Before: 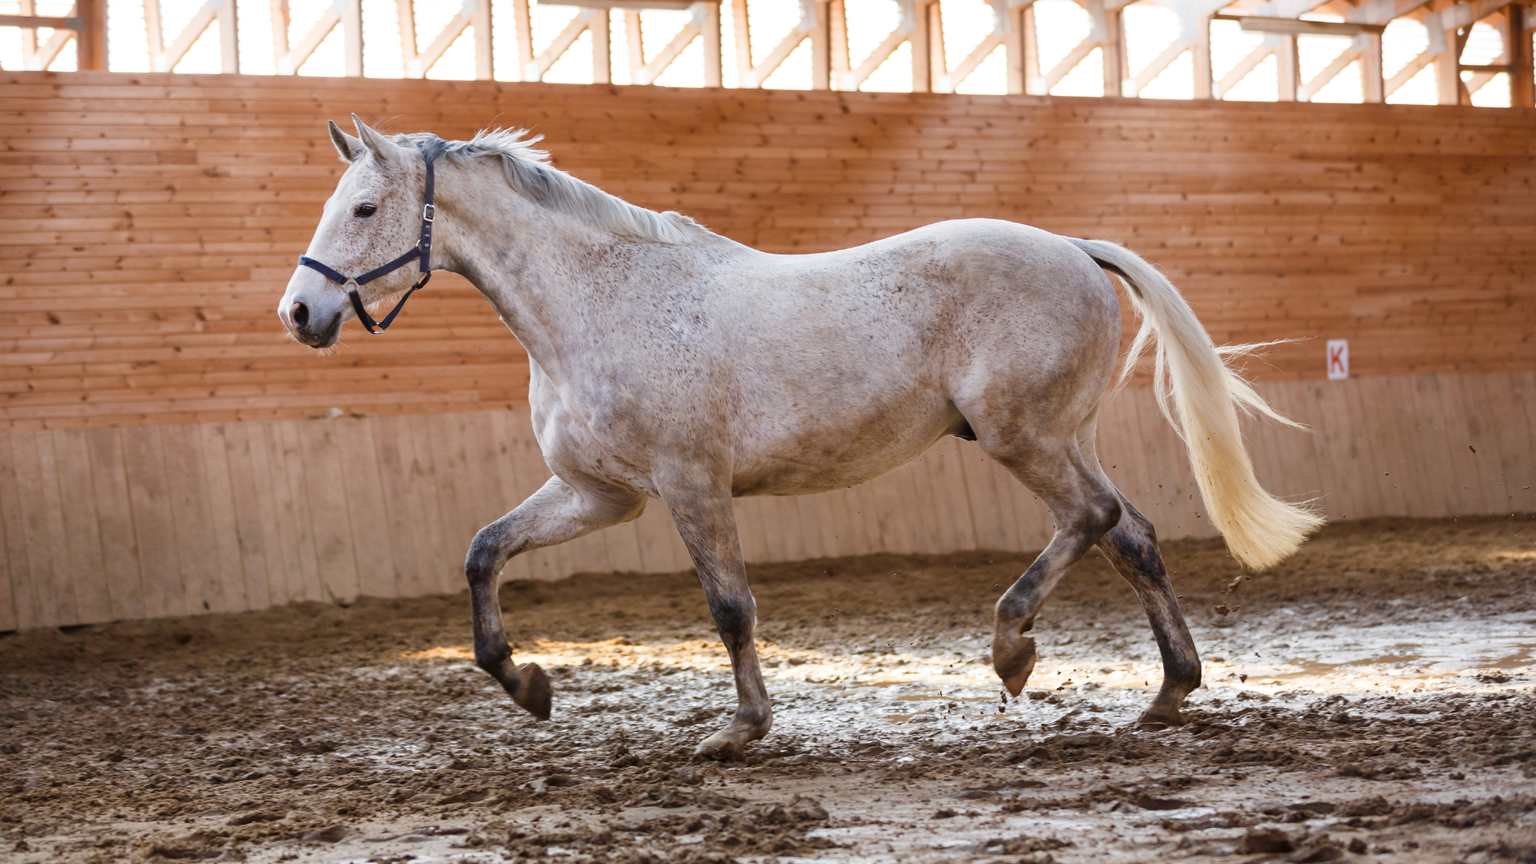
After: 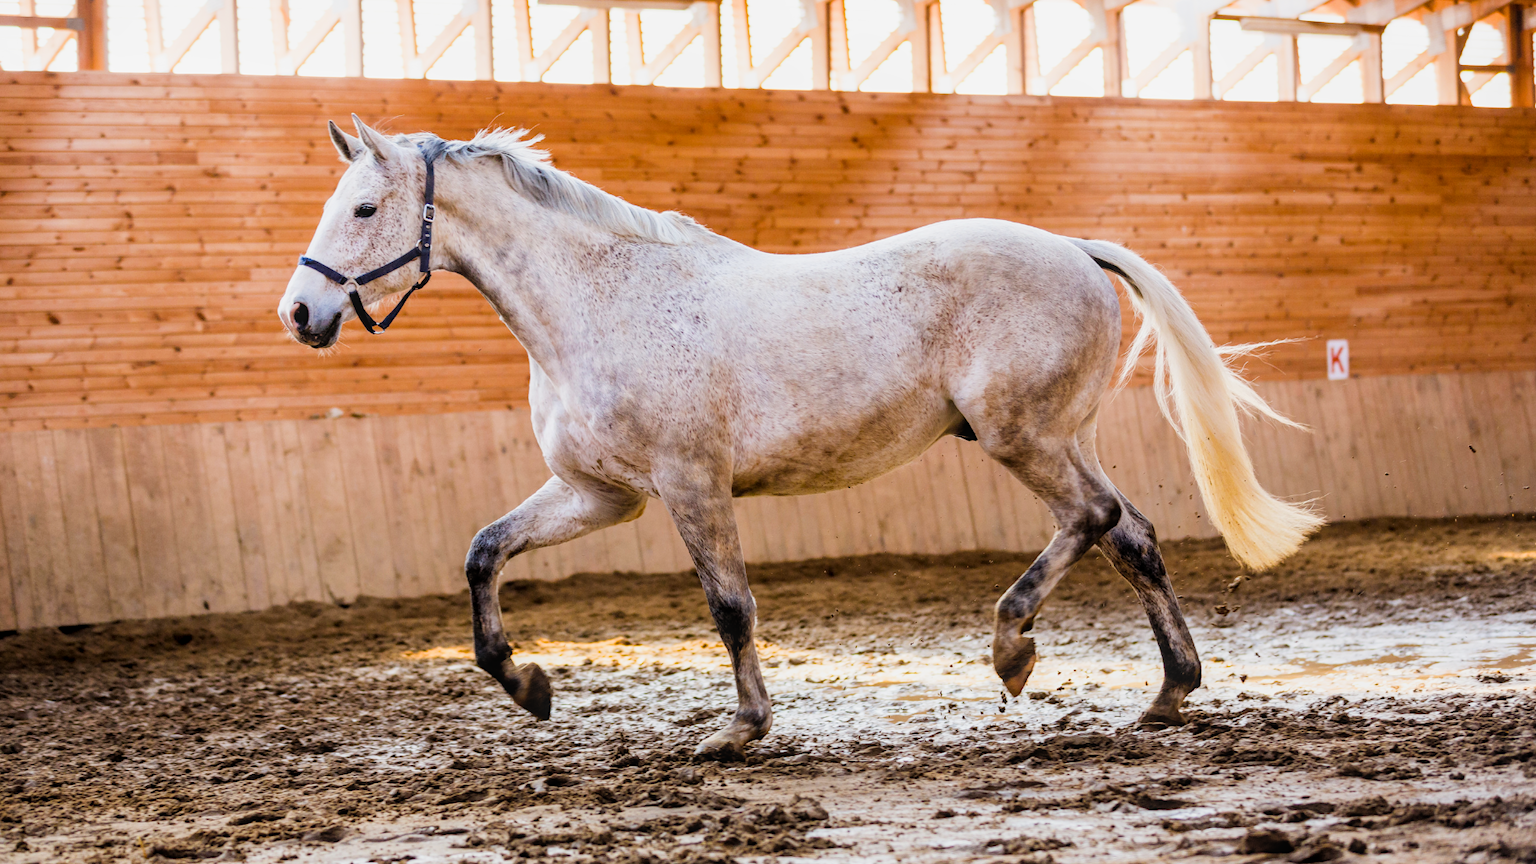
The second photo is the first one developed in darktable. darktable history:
local contrast: detail 115%
filmic rgb: black relative exposure -5 EV, hardness 2.88, contrast 1.3, highlights saturation mix -30%
color balance rgb: perceptual saturation grading › global saturation 20%, global vibrance 20%
exposure: black level correction 0, exposure 0.5 EV, compensate highlight preservation false
